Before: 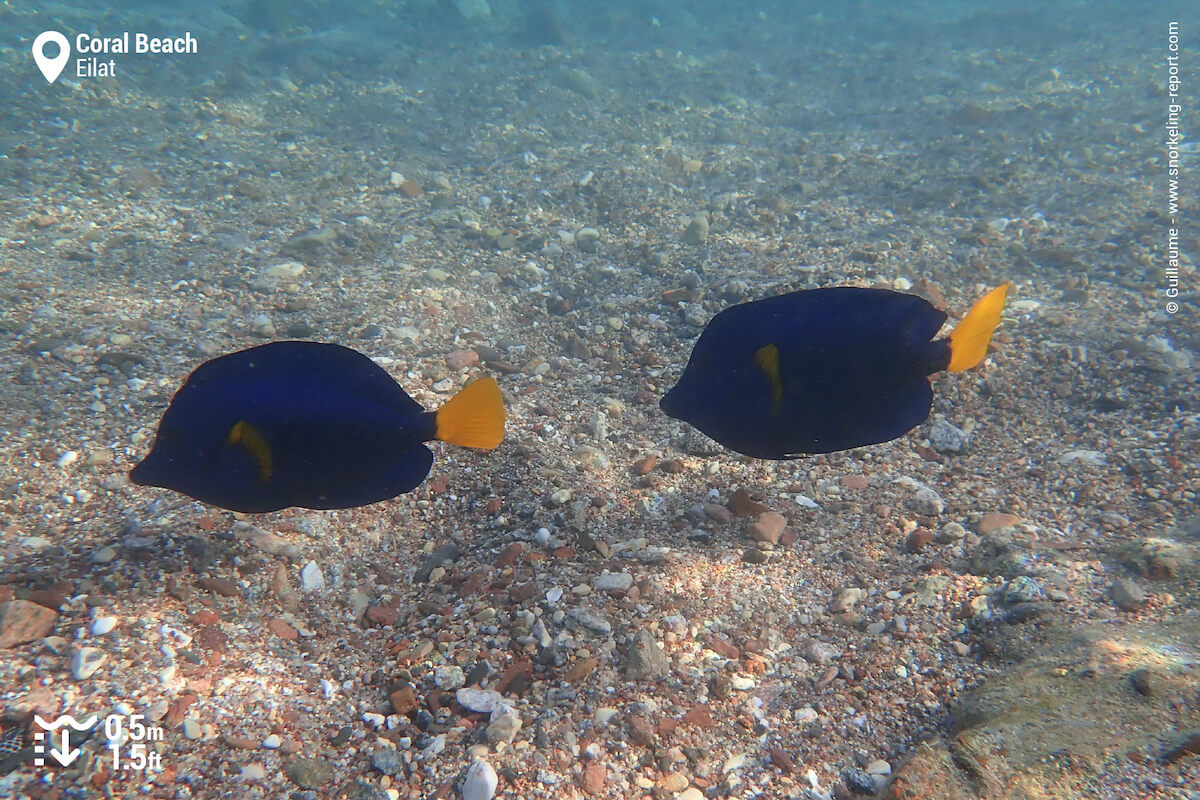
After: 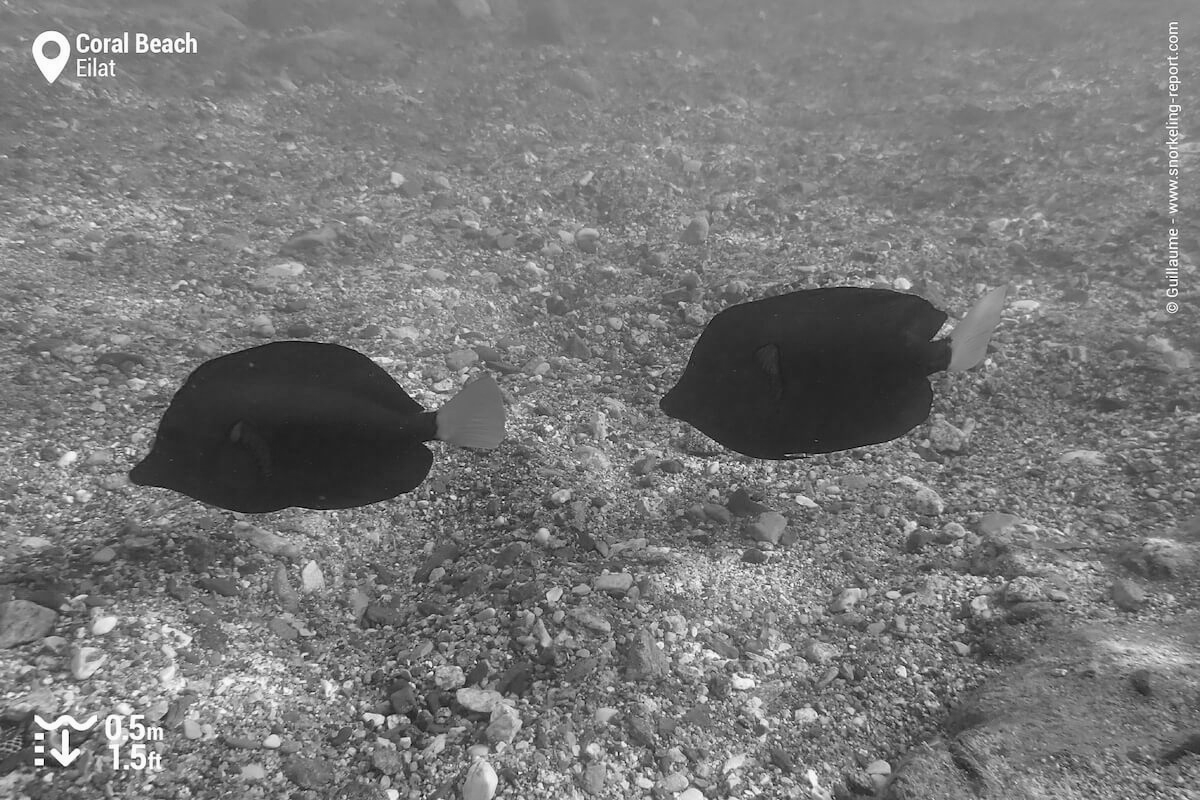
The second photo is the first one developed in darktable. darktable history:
color calibration: output gray [0.22, 0.42, 0.37, 0], gray › normalize channels true, illuminant as shot in camera, x 0.358, y 0.373, temperature 4628.91 K, gamut compression 0.014
